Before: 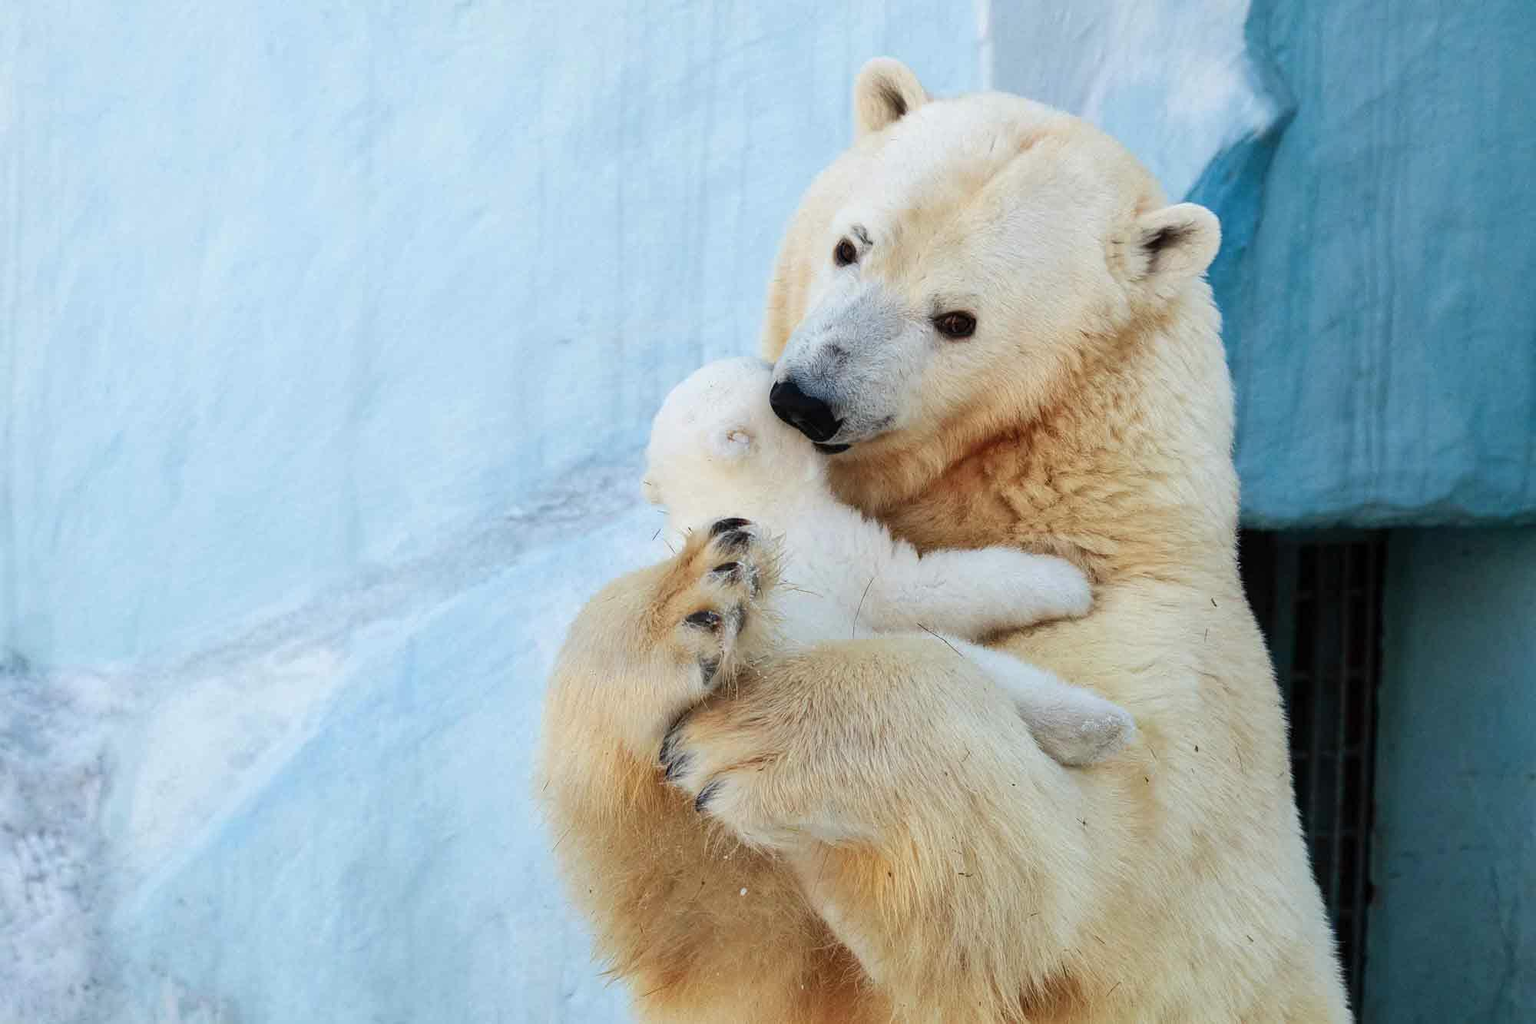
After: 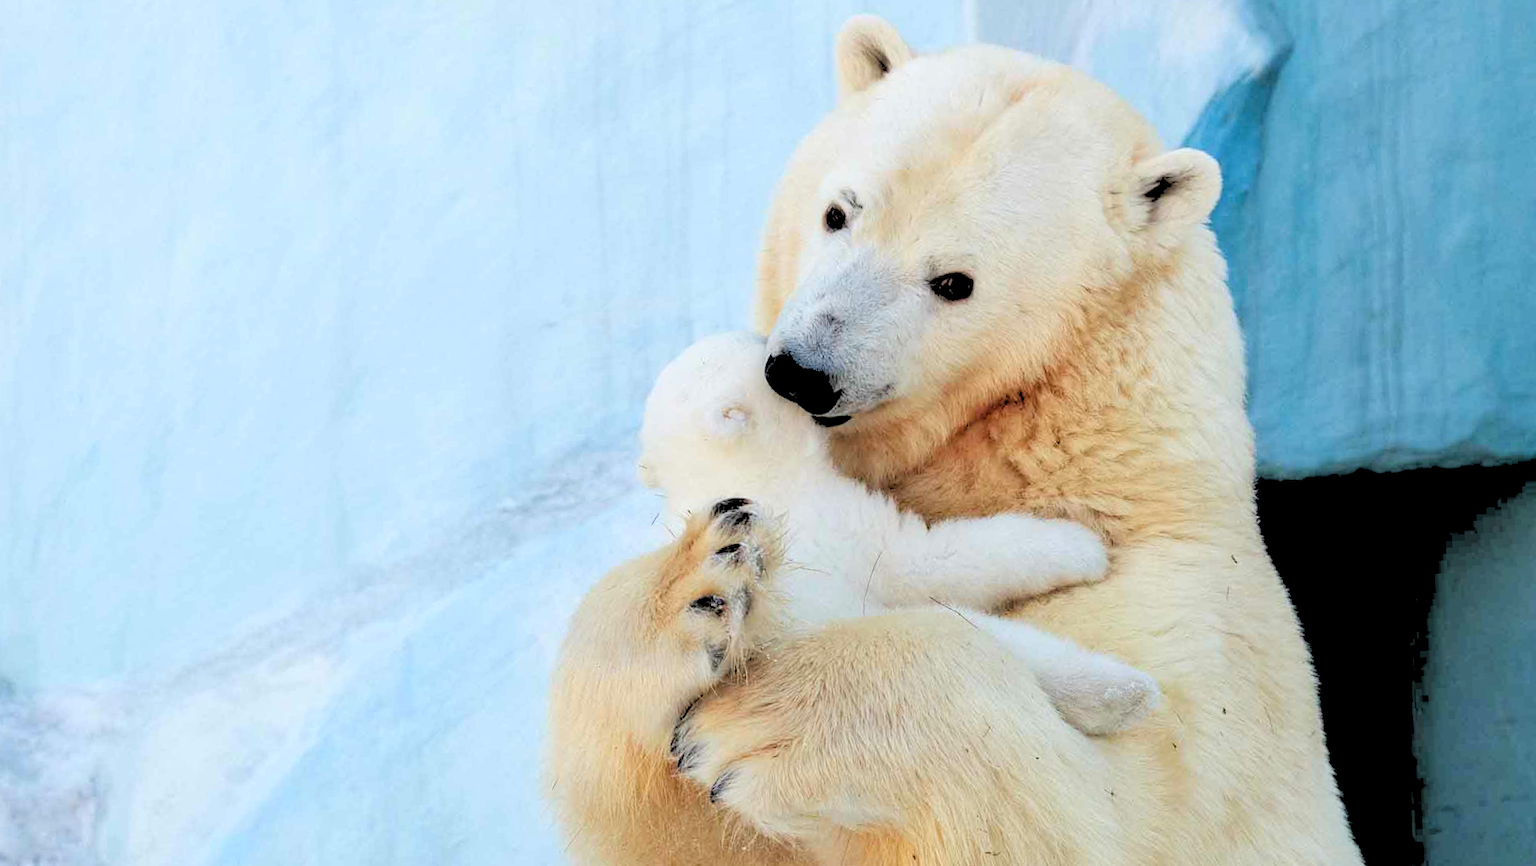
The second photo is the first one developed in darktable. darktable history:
rotate and perspective: rotation -3°, crop left 0.031, crop right 0.968, crop top 0.07, crop bottom 0.93
crop and rotate: top 0%, bottom 11.49%
rgb levels: levels [[0.027, 0.429, 0.996], [0, 0.5, 1], [0, 0.5, 1]]
